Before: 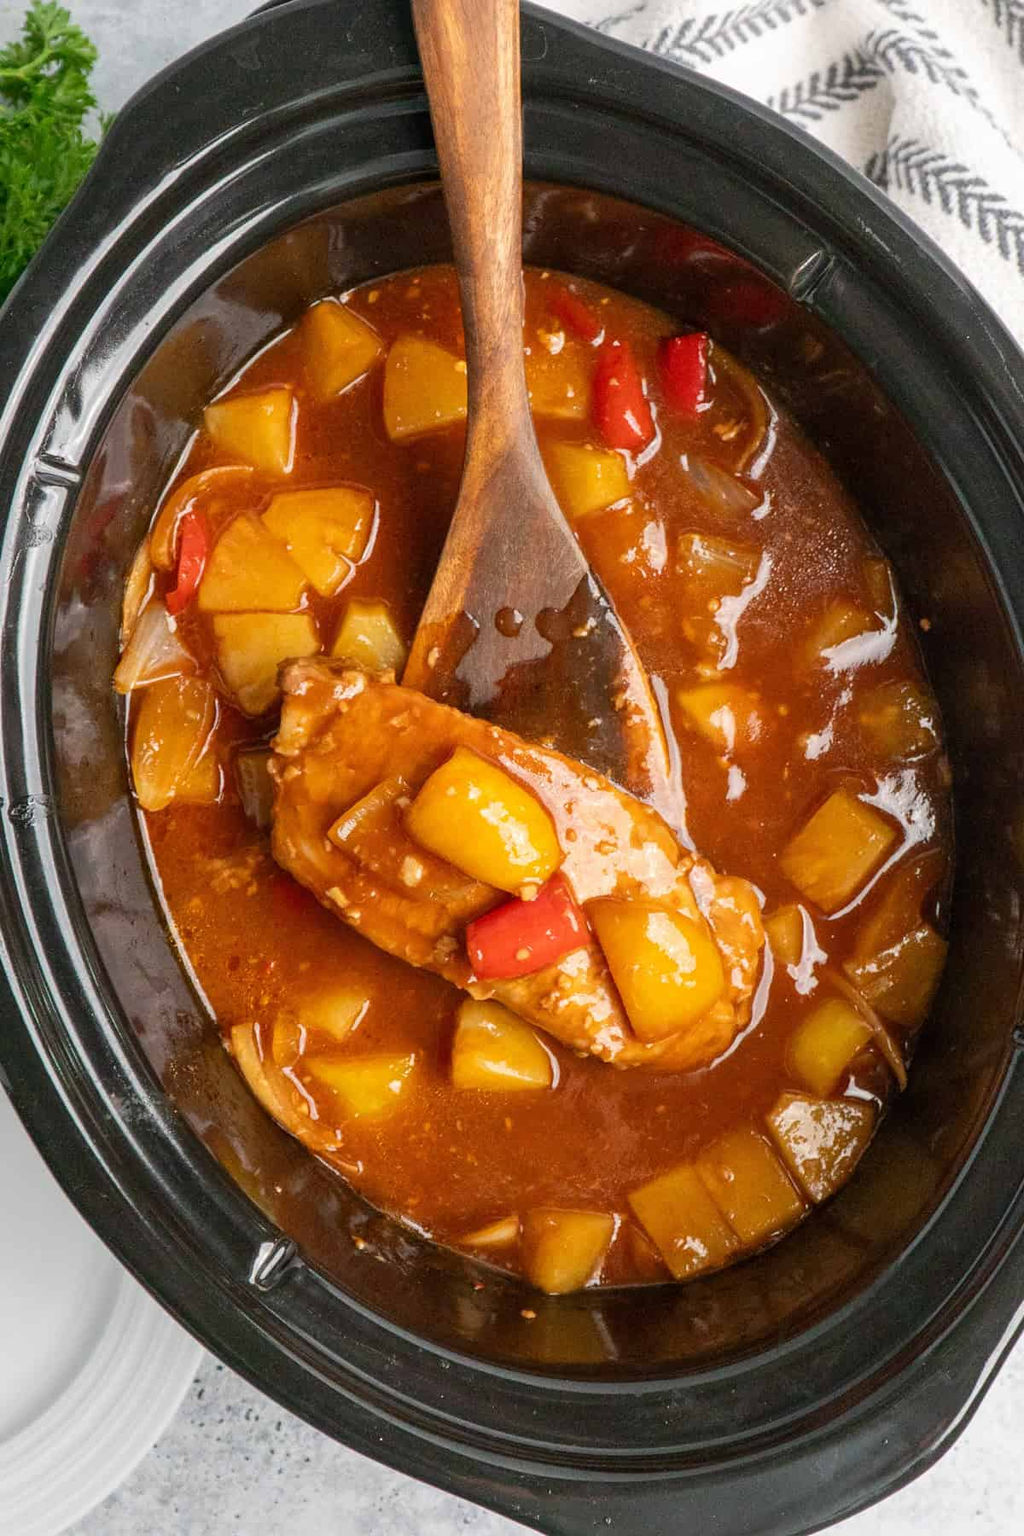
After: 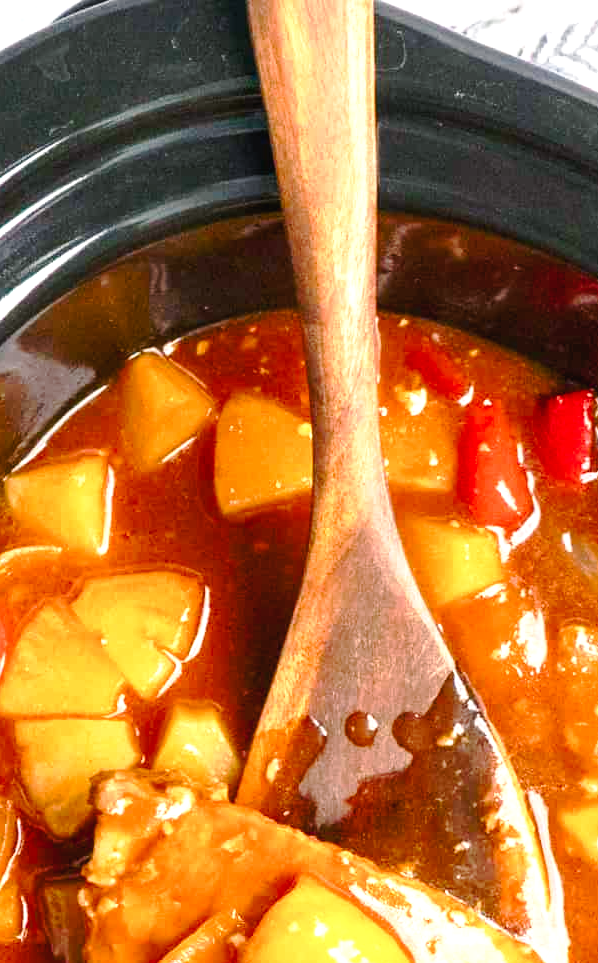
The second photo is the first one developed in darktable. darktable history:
tone curve: curves: ch0 [(0, 0.021) (0.059, 0.053) (0.212, 0.18) (0.337, 0.304) (0.495, 0.505) (0.725, 0.731) (0.89, 0.919) (1, 1)]; ch1 [(0, 0) (0.094, 0.081) (0.311, 0.282) (0.421, 0.417) (0.479, 0.475) (0.54, 0.55) (0.615, 0.65) (0.683, 0.688) (1, 1)]; ch2 [(0, 0) (0.257, 0.217) (0.44, 0.431) (0.498, 0.507) (0.603, 0.598) (1, 1)], preserve colors none
color balance rgb: power › chroma 0.984%, power › hue 252.34°, perceptual saturation grading › global saturation 13.569%, perceptual saturation grading › highlights -24.99%, perceptual saturation grading › shadows 24.684%, global vibrance 20%
exposure: black level correction 0.001, exposure 0.964 EV, compensate highlight preservation false
crop: left 19.593%, right 30.516%, bottom 46.476%
